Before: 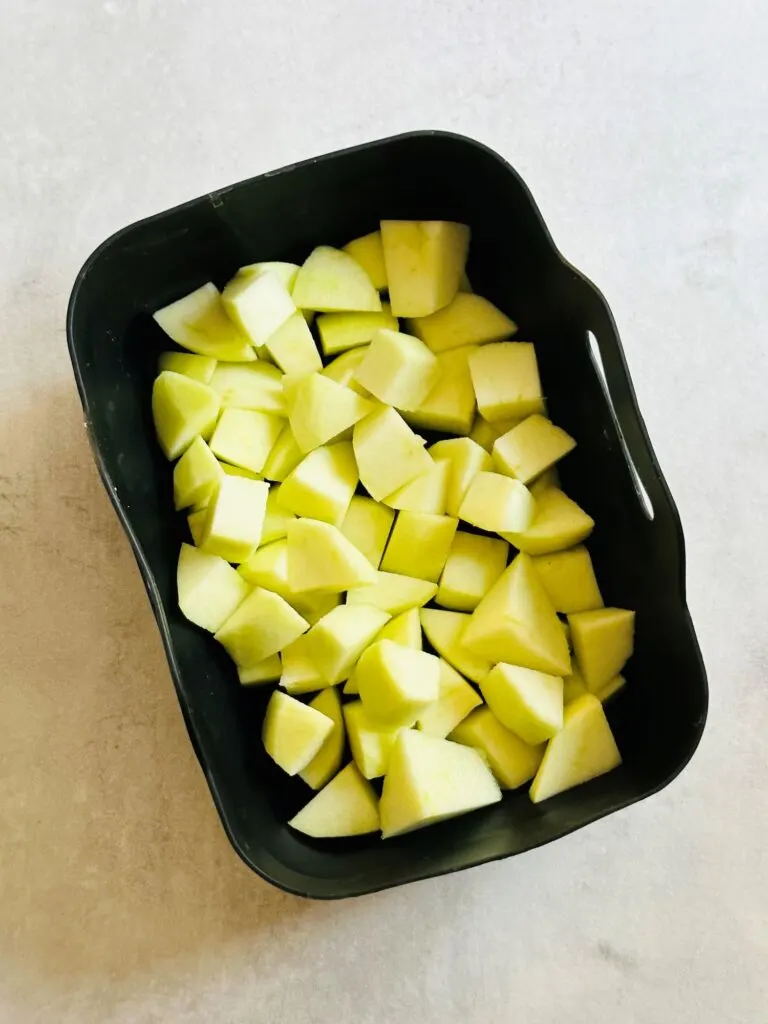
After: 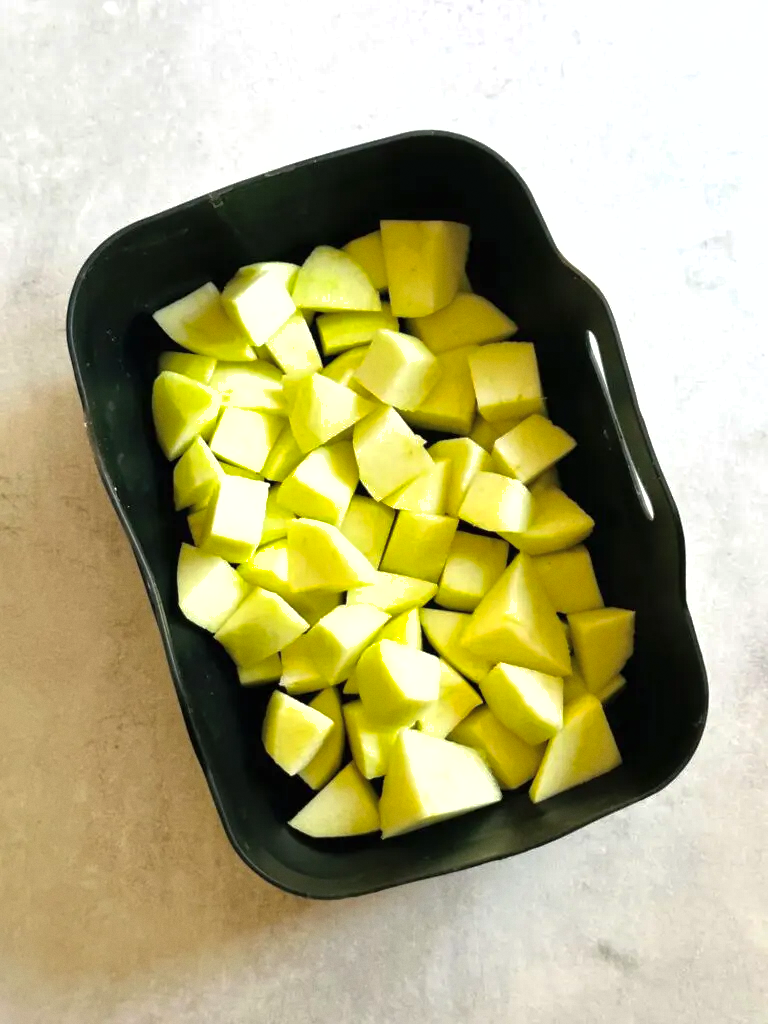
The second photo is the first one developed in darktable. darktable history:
tone equalizer: -8 EV -0.417 EV, -7 EV -0.389 EV, -6 EV -0.333 EV, -5 EV -0.222 EV, -3 EV 0.222 EV, -2 EV 0.333 EV, -1 EV 0.389 EV, +0 EV 0.417 EV, edges refinement/feathering 500, mask exposure compensation -1.57 EV, preserve details no
grain: coarseness 0.09 ISO, strength 10%
shadows and highlights: on, module defaults
